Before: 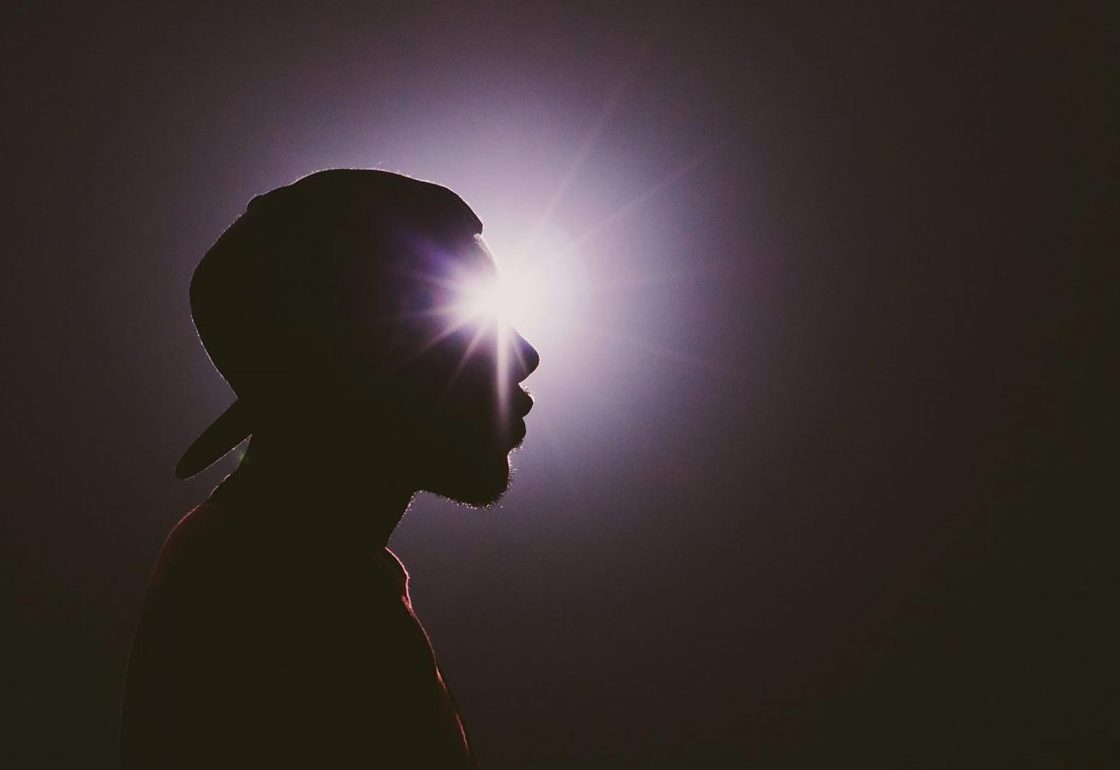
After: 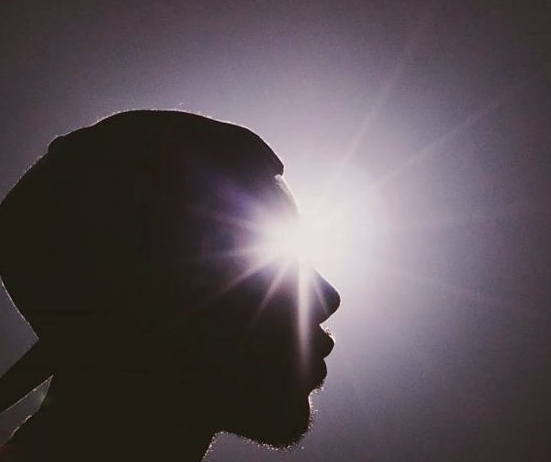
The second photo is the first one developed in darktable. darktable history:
crop: left 17.835%, top 7.675%, right 32.881%, bottom 32.213%
color zones: curves: ch0 [(0, 0.5) (0.125, 0.4) (0.25, 0.5) (0.375, 0.4) (0.5, 0.4) (0.625, 0.35) (0.75, 0.35) (0.875, 0.5)]; ch1 [(0, 0.35) (0.125, 0.45) (0.25, 0.35) (0.375, 0.35) (0.5, 0.35) (0.625, 0.35) (0.75, 0.45) (0.875, 0.35)]; ch2 [(0, 0.6) (0.125, 0.5) (0.25, 0.5) (0.375, 0.6) (0.5, 0.6) (0.625, 0.5) (0.75, 0.5) (0.875, 0.5)]
local contrast: highlights 100%, shadows 100%, detail 120%, midtone range 0.2
